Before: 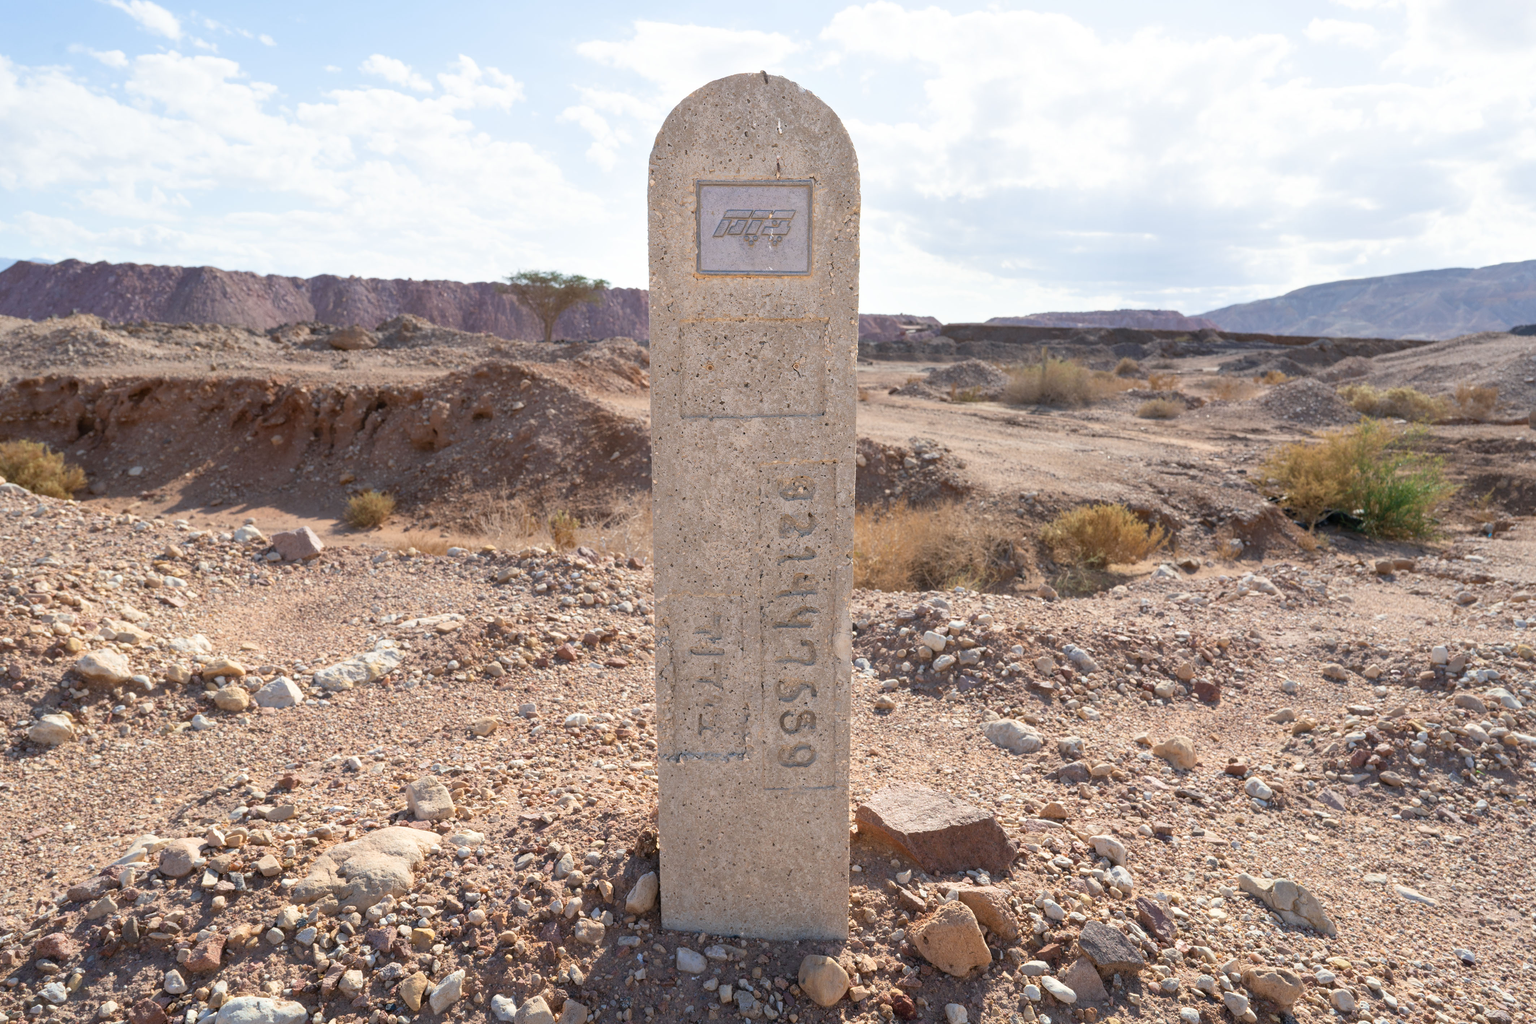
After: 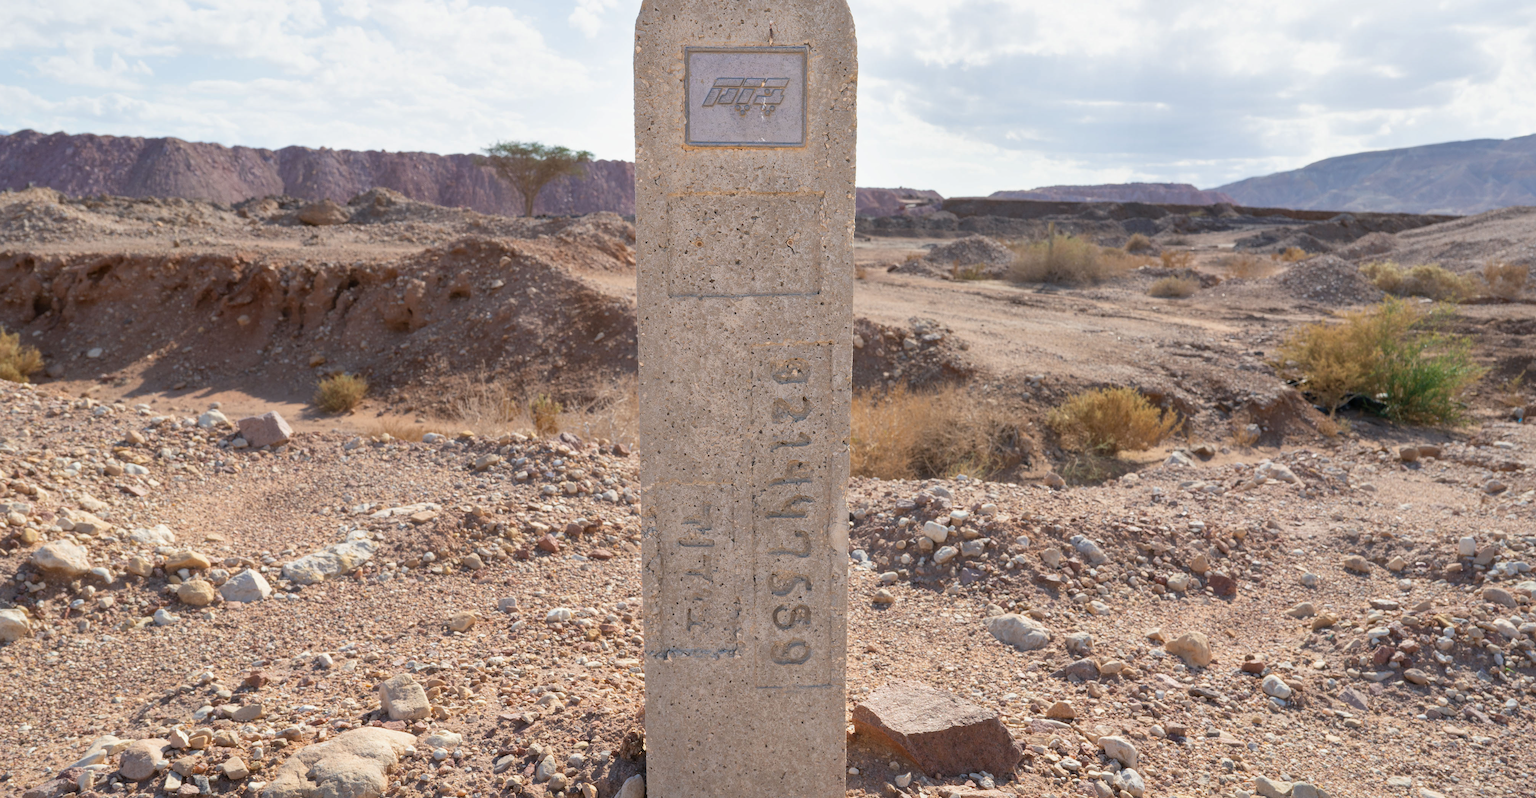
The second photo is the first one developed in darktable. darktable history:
shadows and highlights: shadows -20, white point adjustment -2, highlights -35
crop and rotate: left 2.991%, top 13.302%, right 1.981%, bottom 12.636%
